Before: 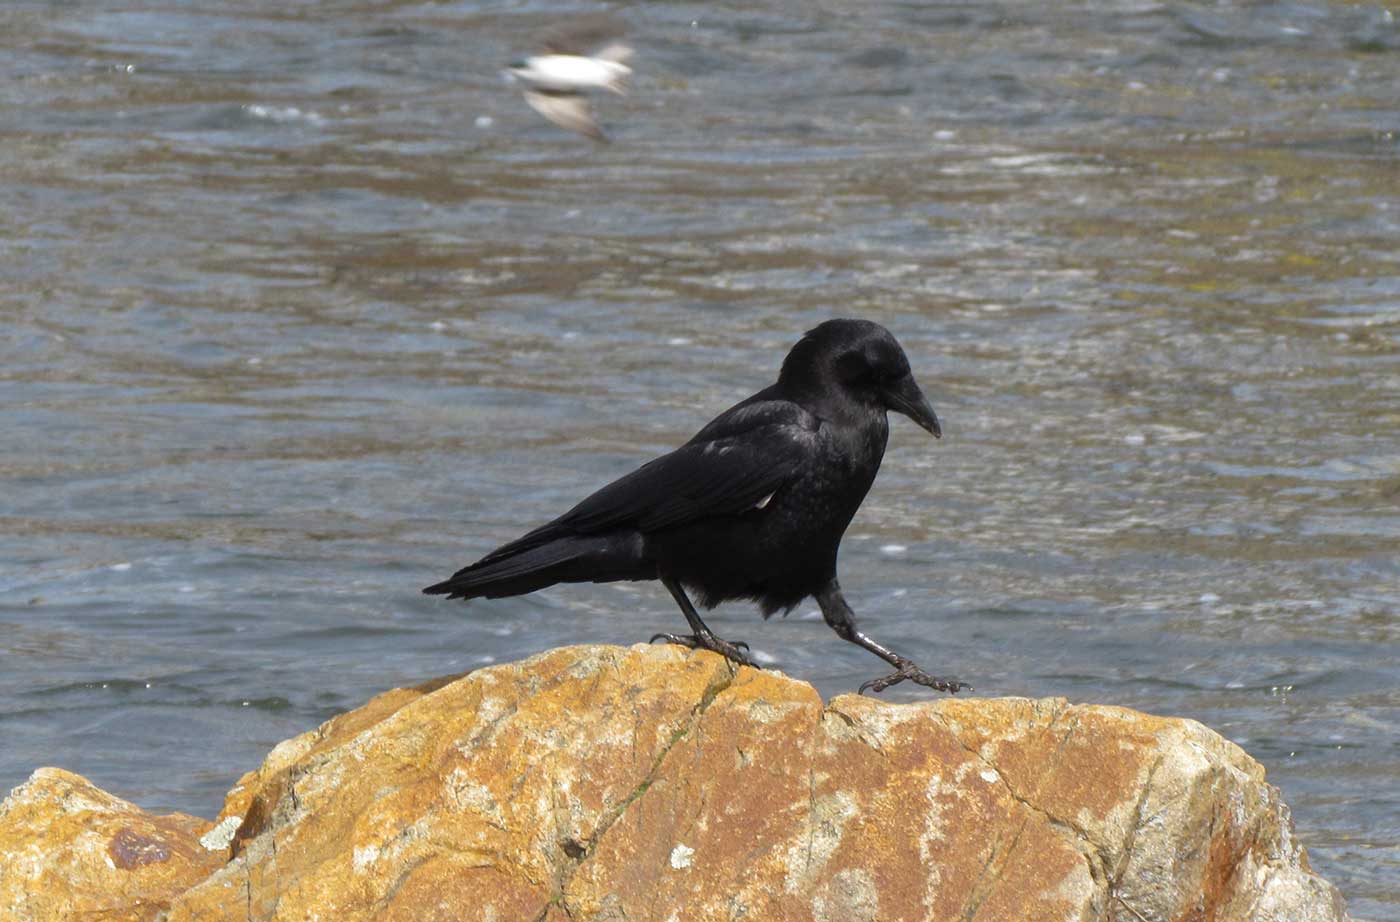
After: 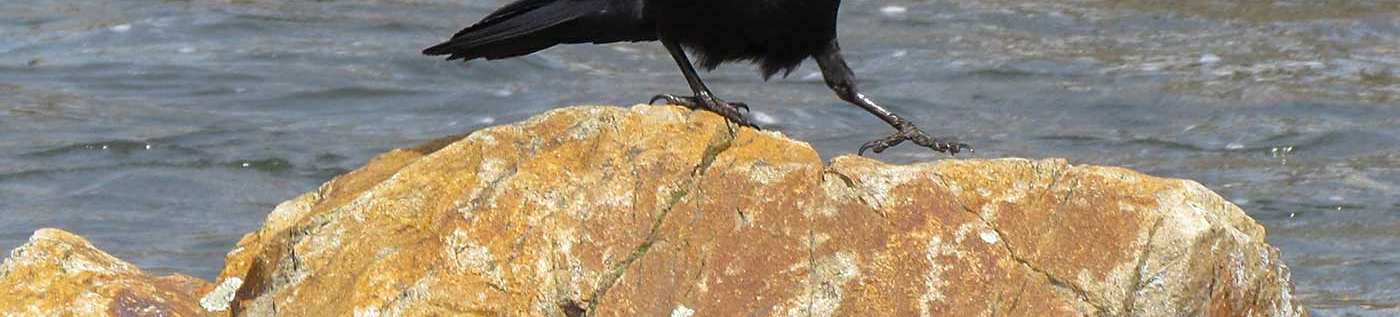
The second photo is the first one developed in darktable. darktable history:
crop and rotate: top 58.513%, bottom 7.079%
sharpen: radius 1.815, amount 0.415, threshold 1.611
exposure: compensate exposure bias true, compensate highlight preservation false
